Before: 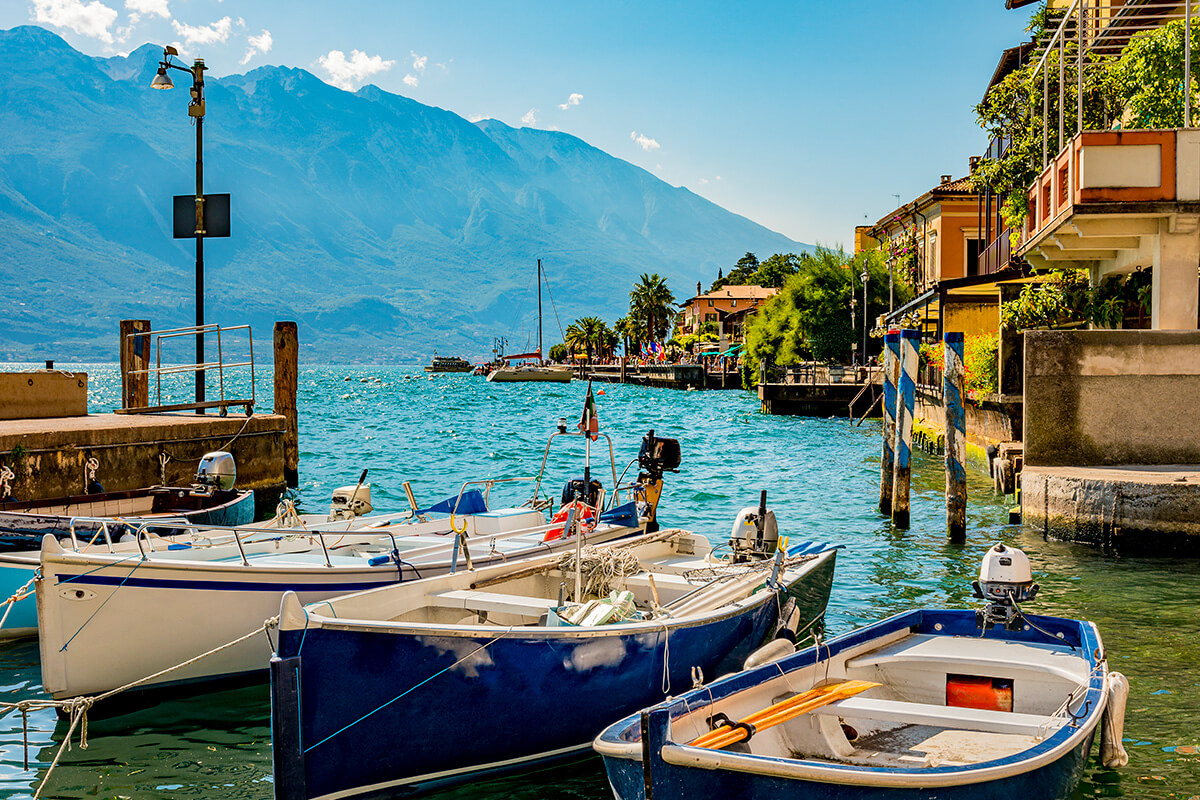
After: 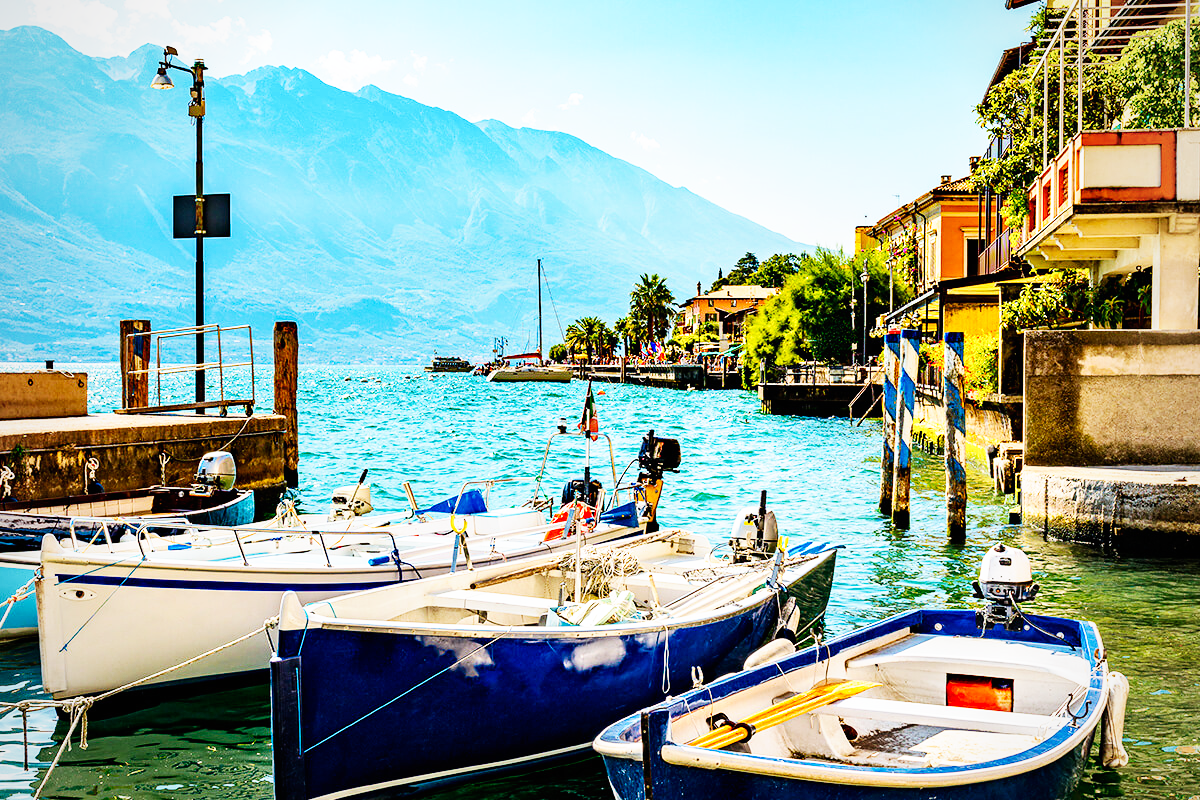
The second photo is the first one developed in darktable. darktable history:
white balance: red 0.974, blue 1.044
vignetting: fall-off radius 93.87%
base curve: curves: ch0 [(0, 0) (0.007, 0.004) (0.027, 0.03) (0.046, 0.07) (0.207, 0.54) (0.442, 0.872) (0.673, 0.972) (1, 1)], preserve colors none
